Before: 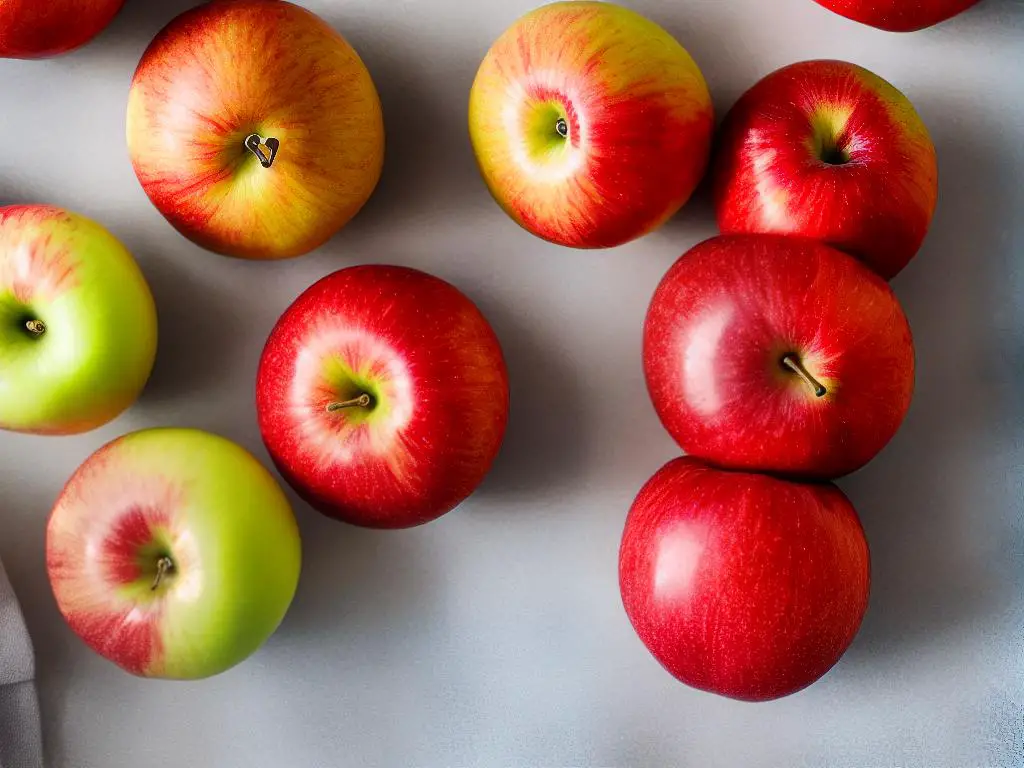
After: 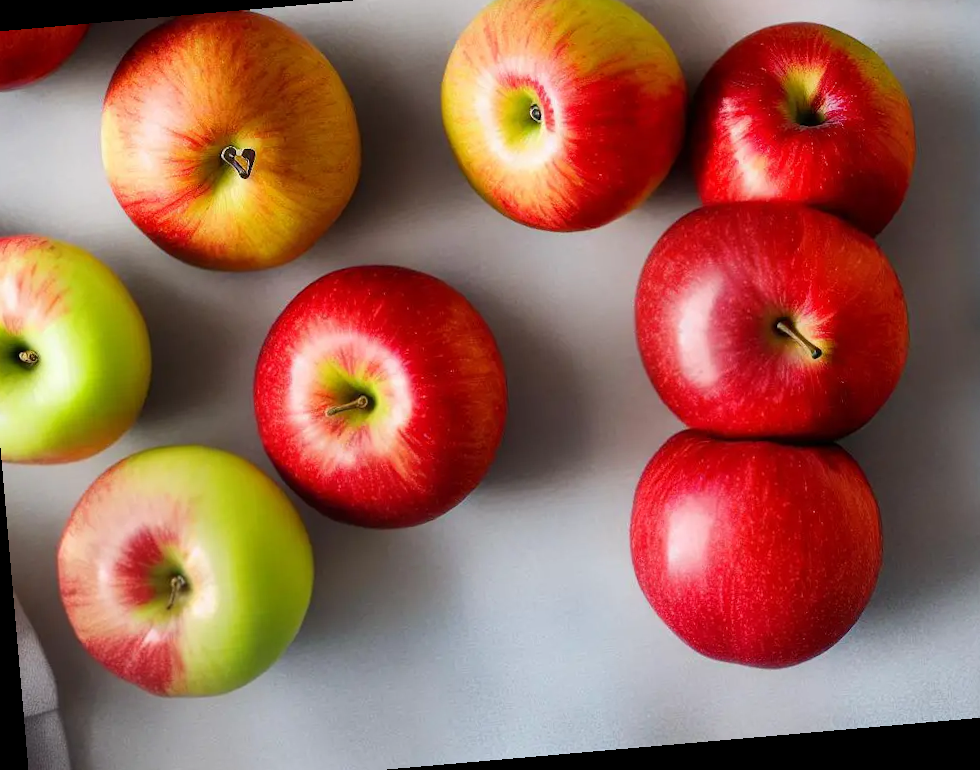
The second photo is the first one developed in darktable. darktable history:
crop: left 3.305%, top 6.436%, right 6.389%, bottom 3.258%
rotate and perspective: rotation -4.98°, automatic cropping off
